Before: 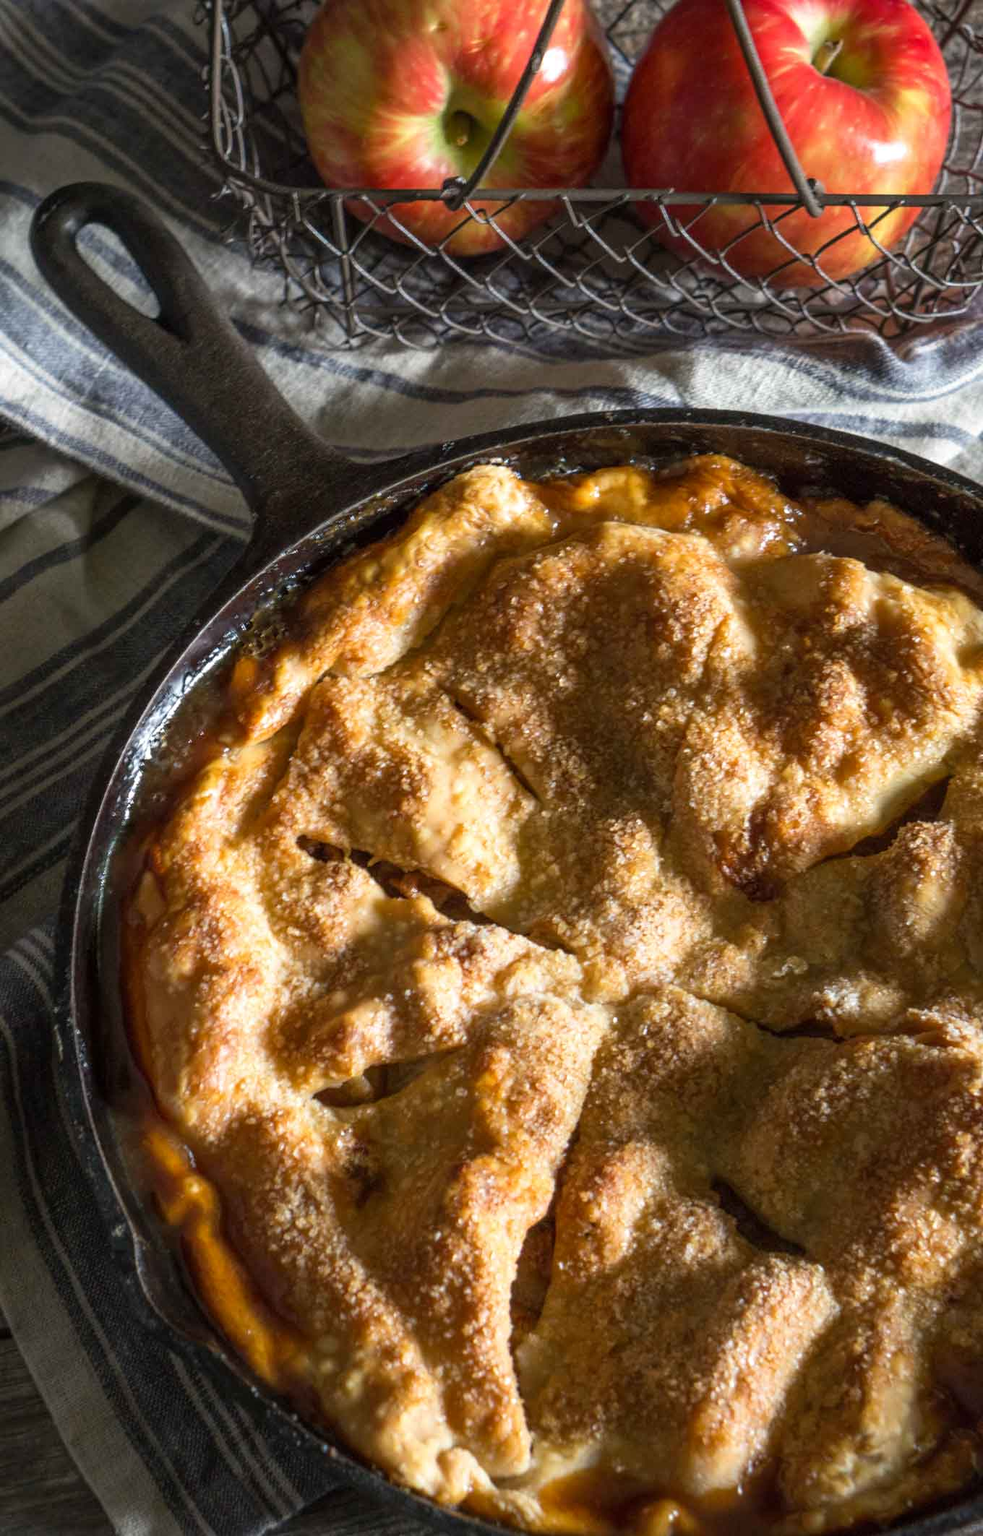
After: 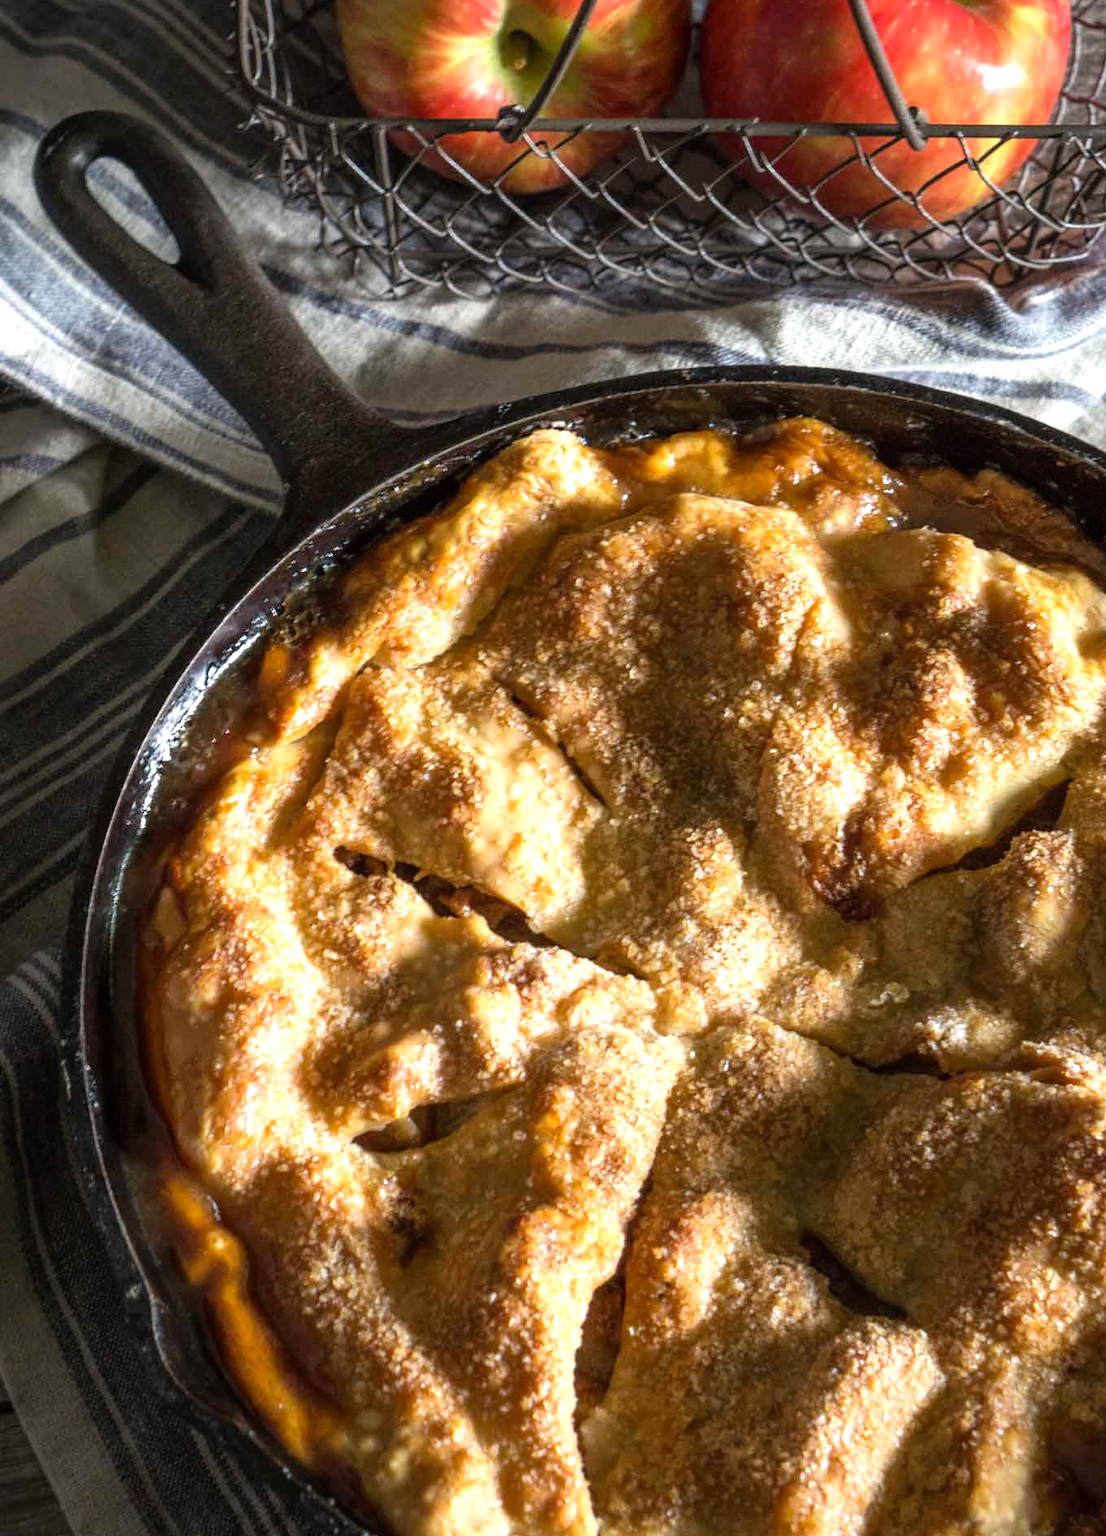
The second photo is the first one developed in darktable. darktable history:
crop and rotate: top 5.491%, bottom 5.672%
tone equalizer: -8 EV -0.381 EV, -7 EV -0.411 EV, -6 EV -0.357 EV, -5 EV -0.251 EV, -3 EV 0.232 EV, -2 EV 0.359 EV, -1 EV 0.406 EV, +0 EV 0.389 EV
